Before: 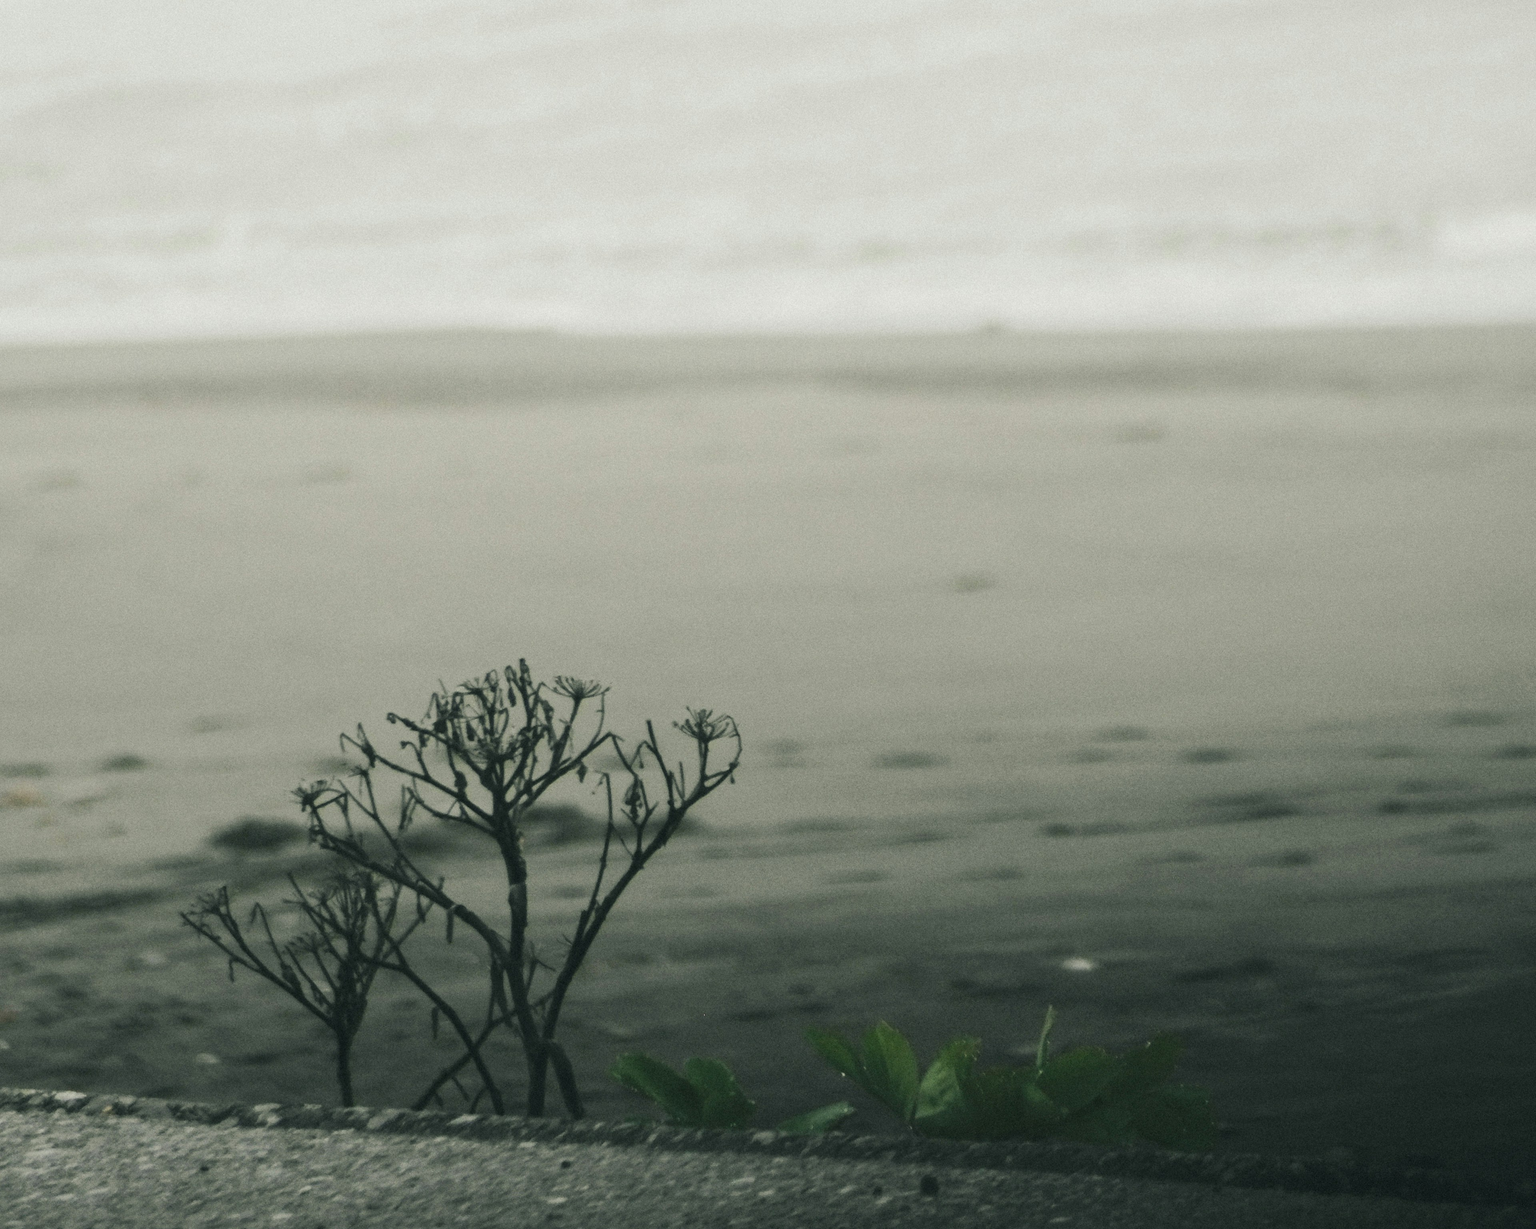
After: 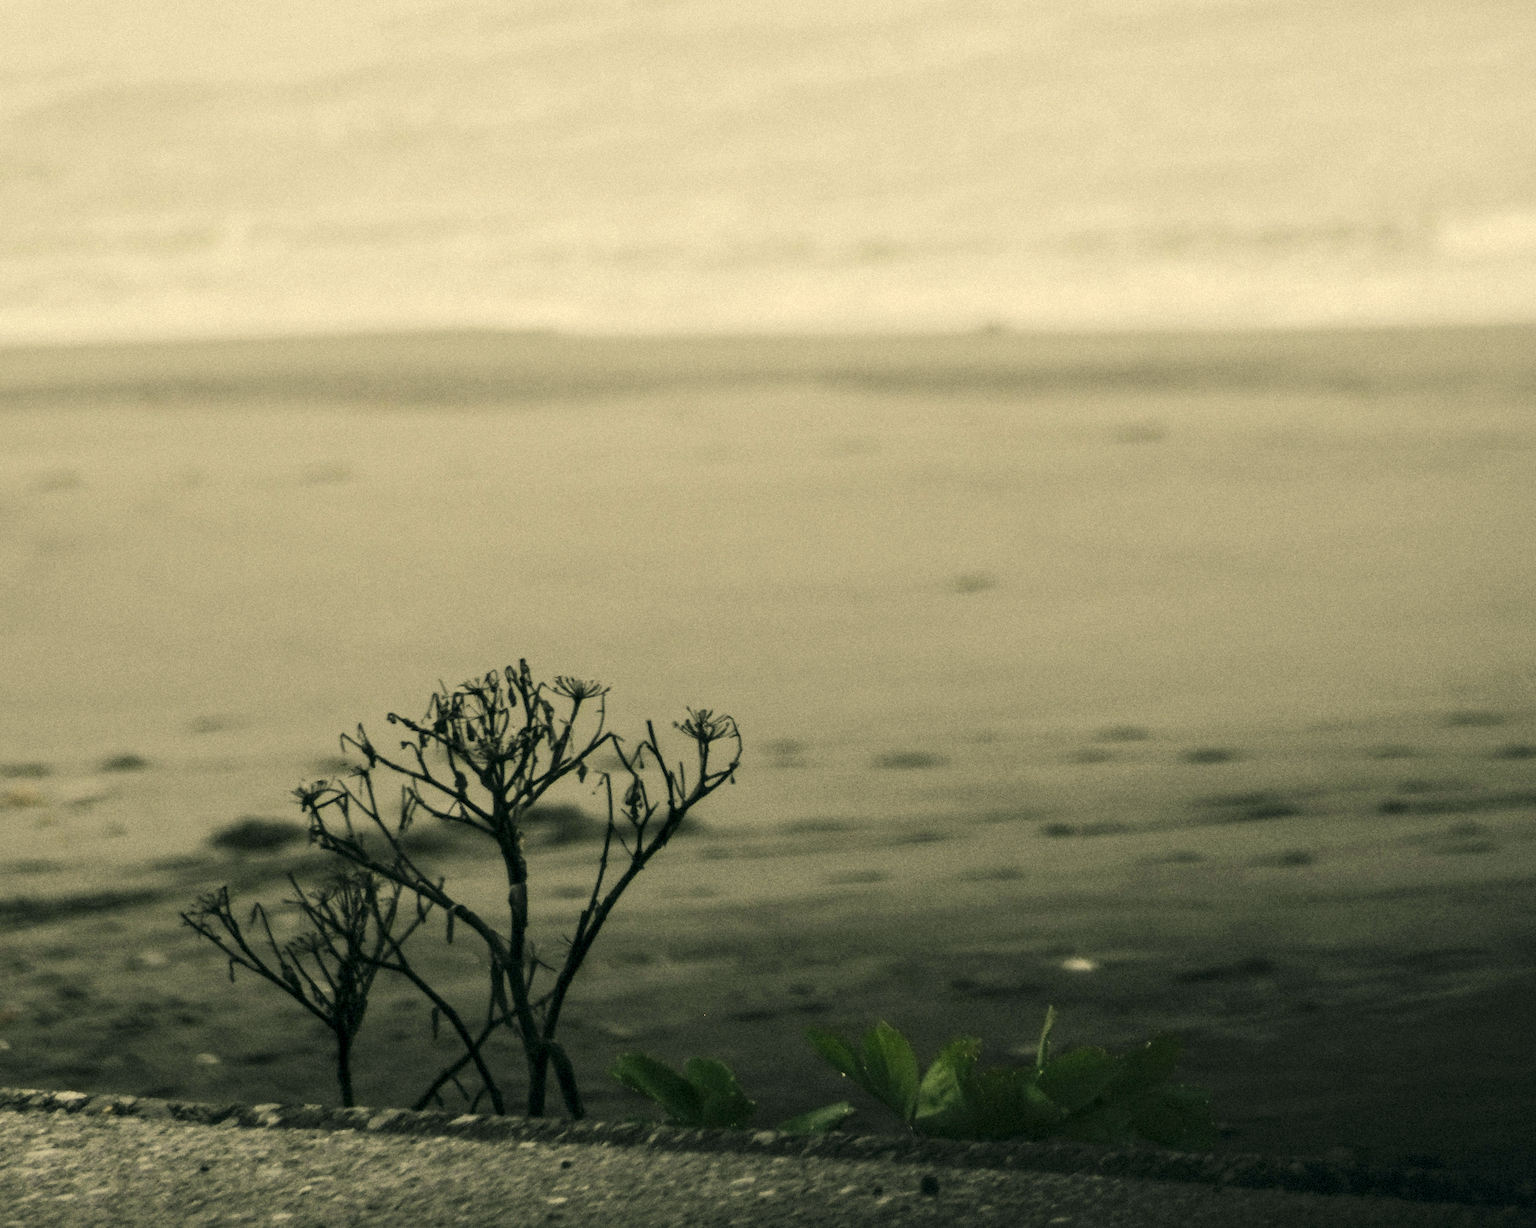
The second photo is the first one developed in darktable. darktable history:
color correction: highlights a* 2.72, highlights b* 22.8
local contrast: detail 135%, midtone range 0.75
